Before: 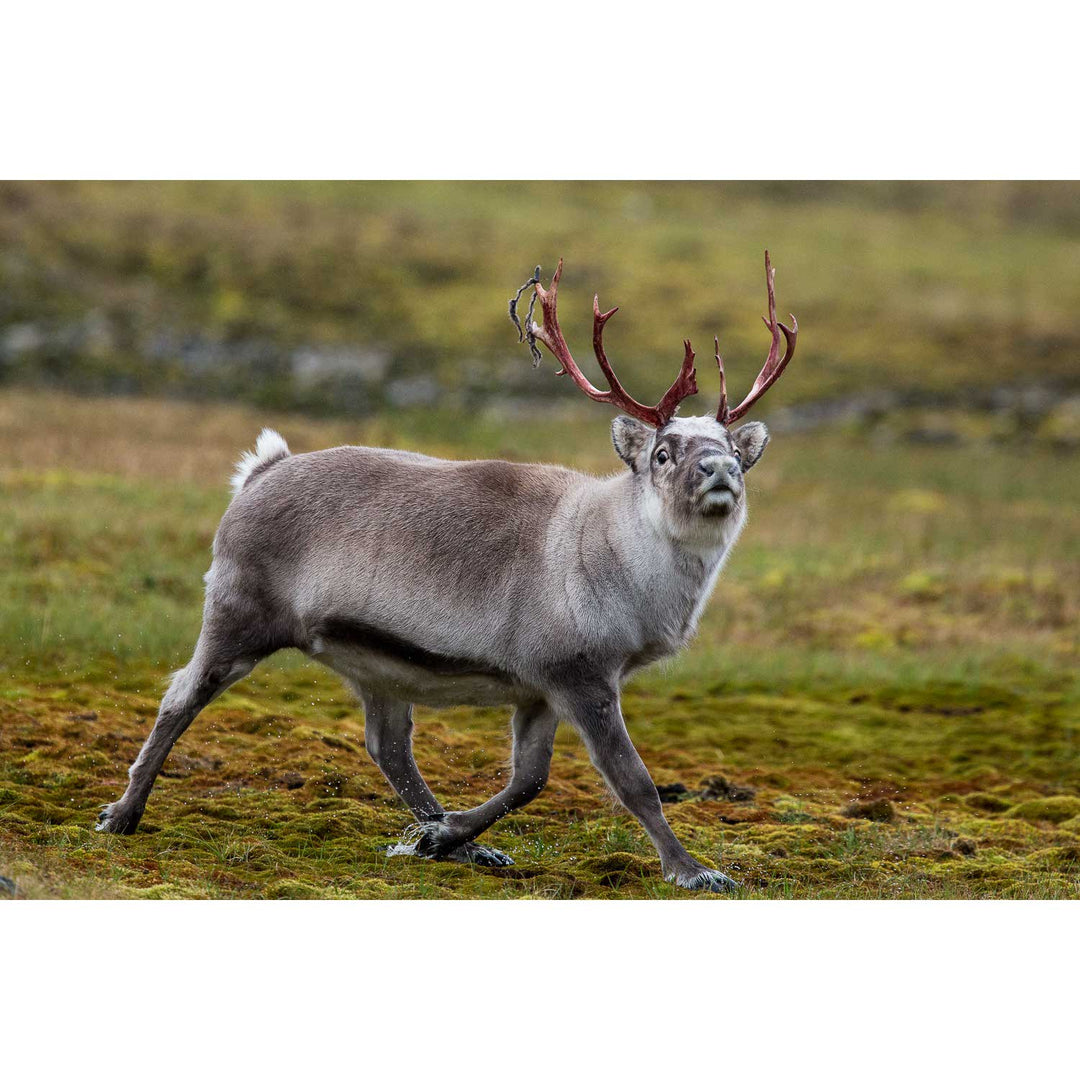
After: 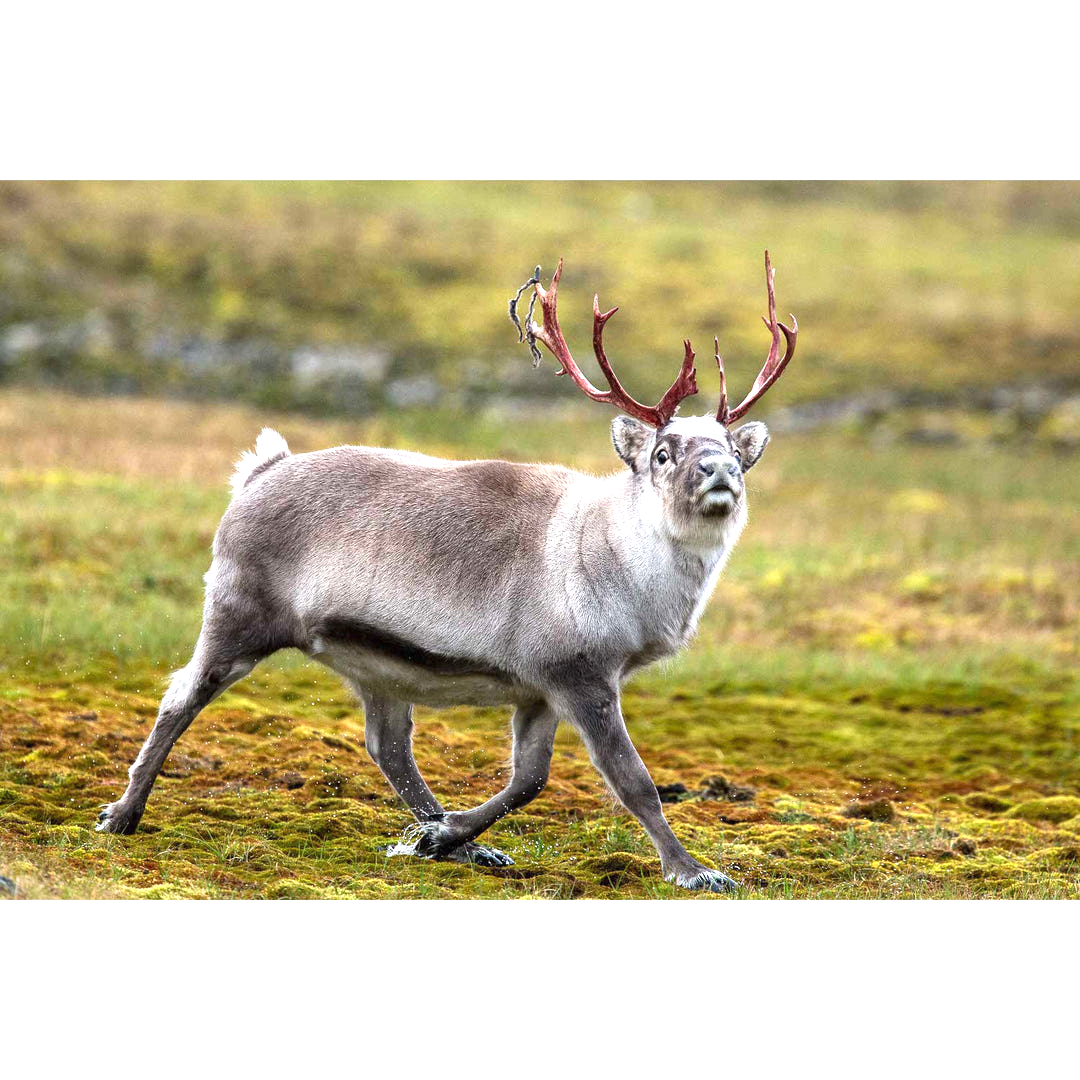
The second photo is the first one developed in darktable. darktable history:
exposure: black level correction 0, exposure 1.2 EV, compensate exposure bias true, compensate highlight preservation false
color correction: highlights a* -0.137, highlights b* 0.137
